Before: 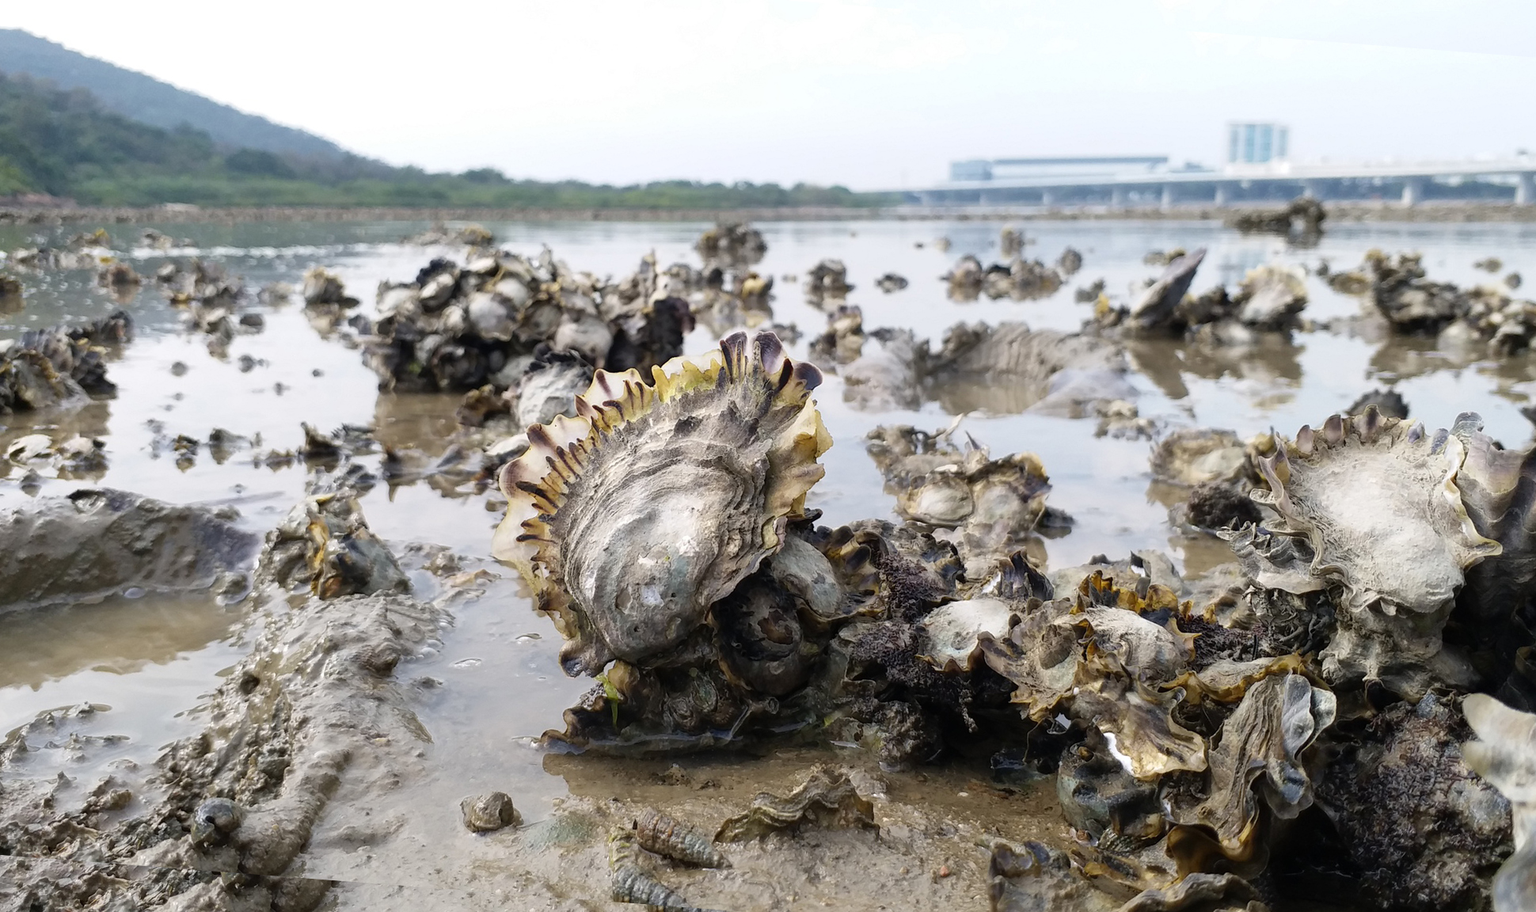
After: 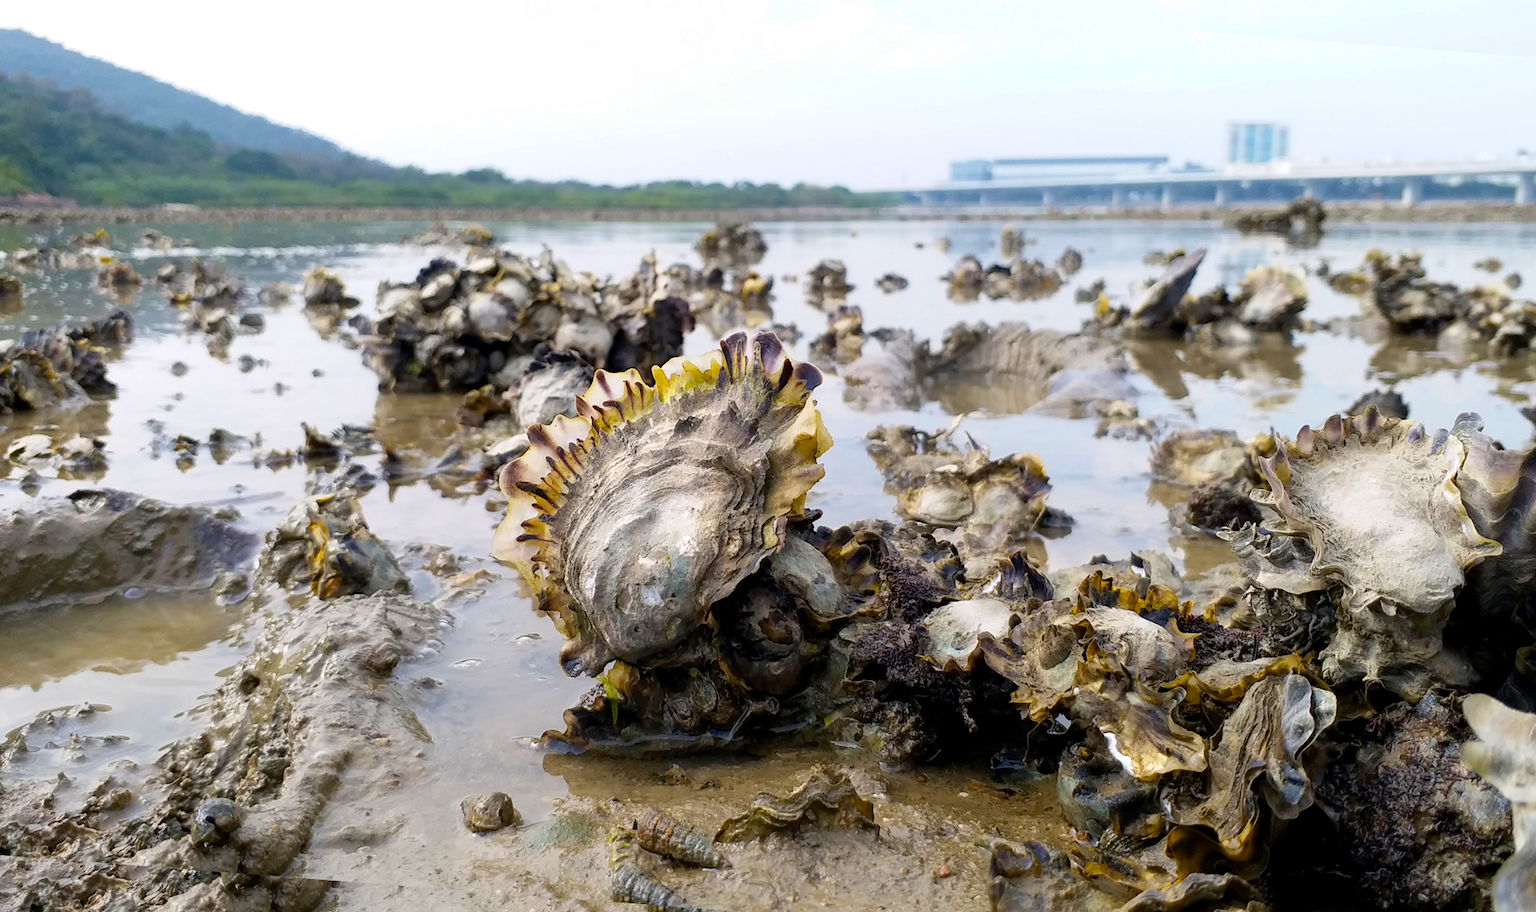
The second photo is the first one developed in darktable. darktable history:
color balance rgb: global offset › luminance -0.397%, linear chroma grading › global chroma 9.771%, perceptual saturation grading › global saturation 25.588%, global vibrance 20%
